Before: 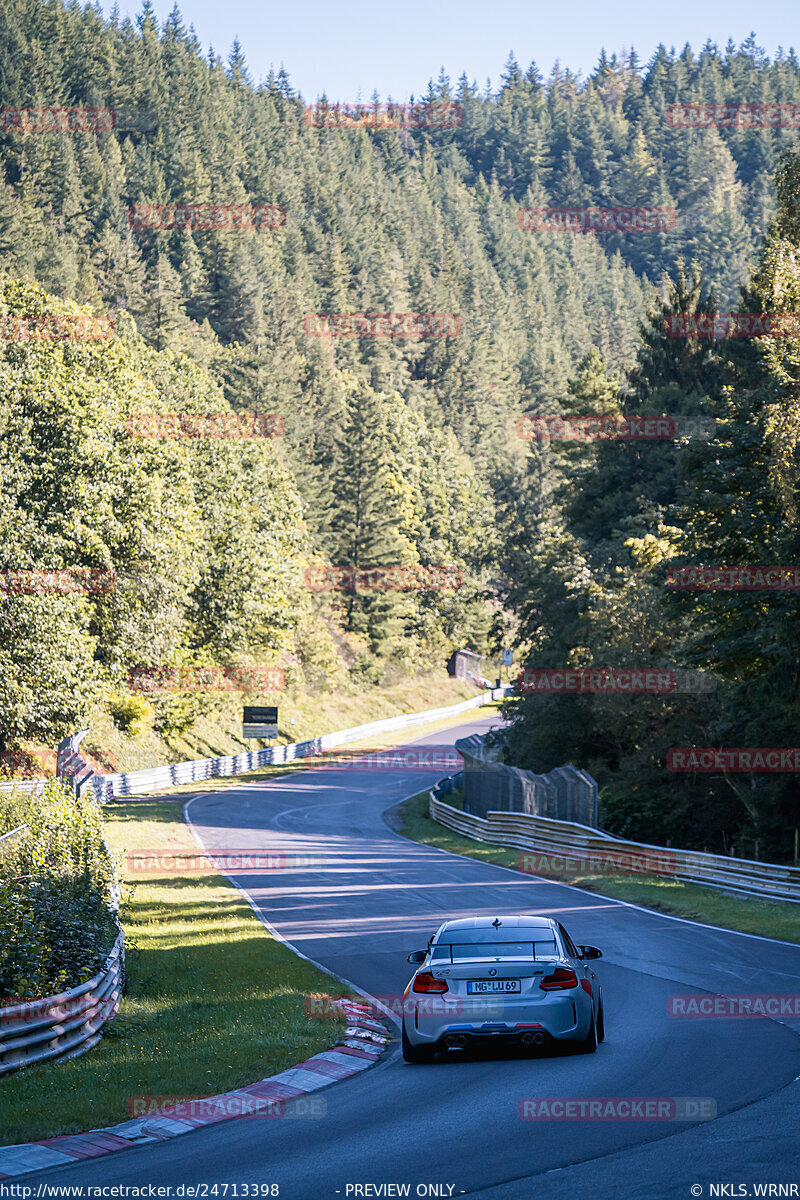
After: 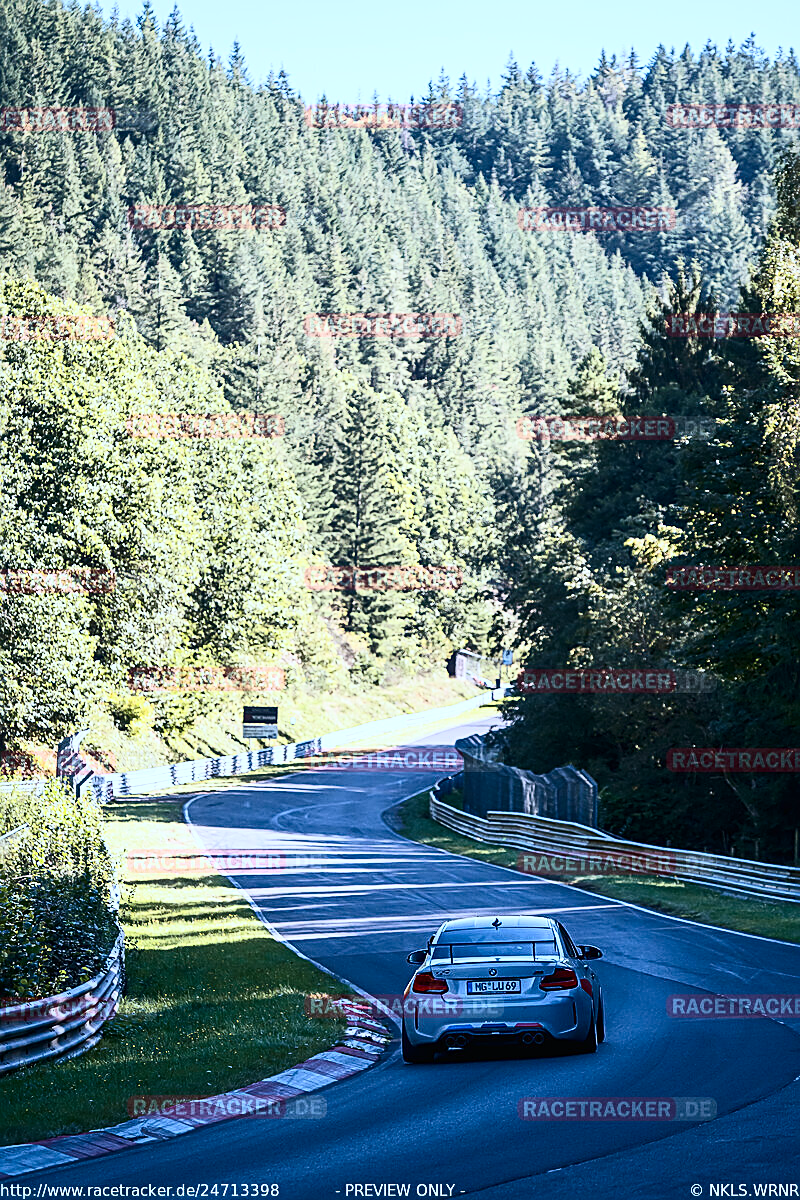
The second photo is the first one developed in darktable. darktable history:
sharpen: amount 0.497
color calibration: illuminant F (fluorescent), F source F9 (Cool White Deluxe 4150 K) – high CRI, x 0.374, y 0.373, temperature 4163.38 K
contrast brightness saturation: contrast 0.375, brightness 0.102
